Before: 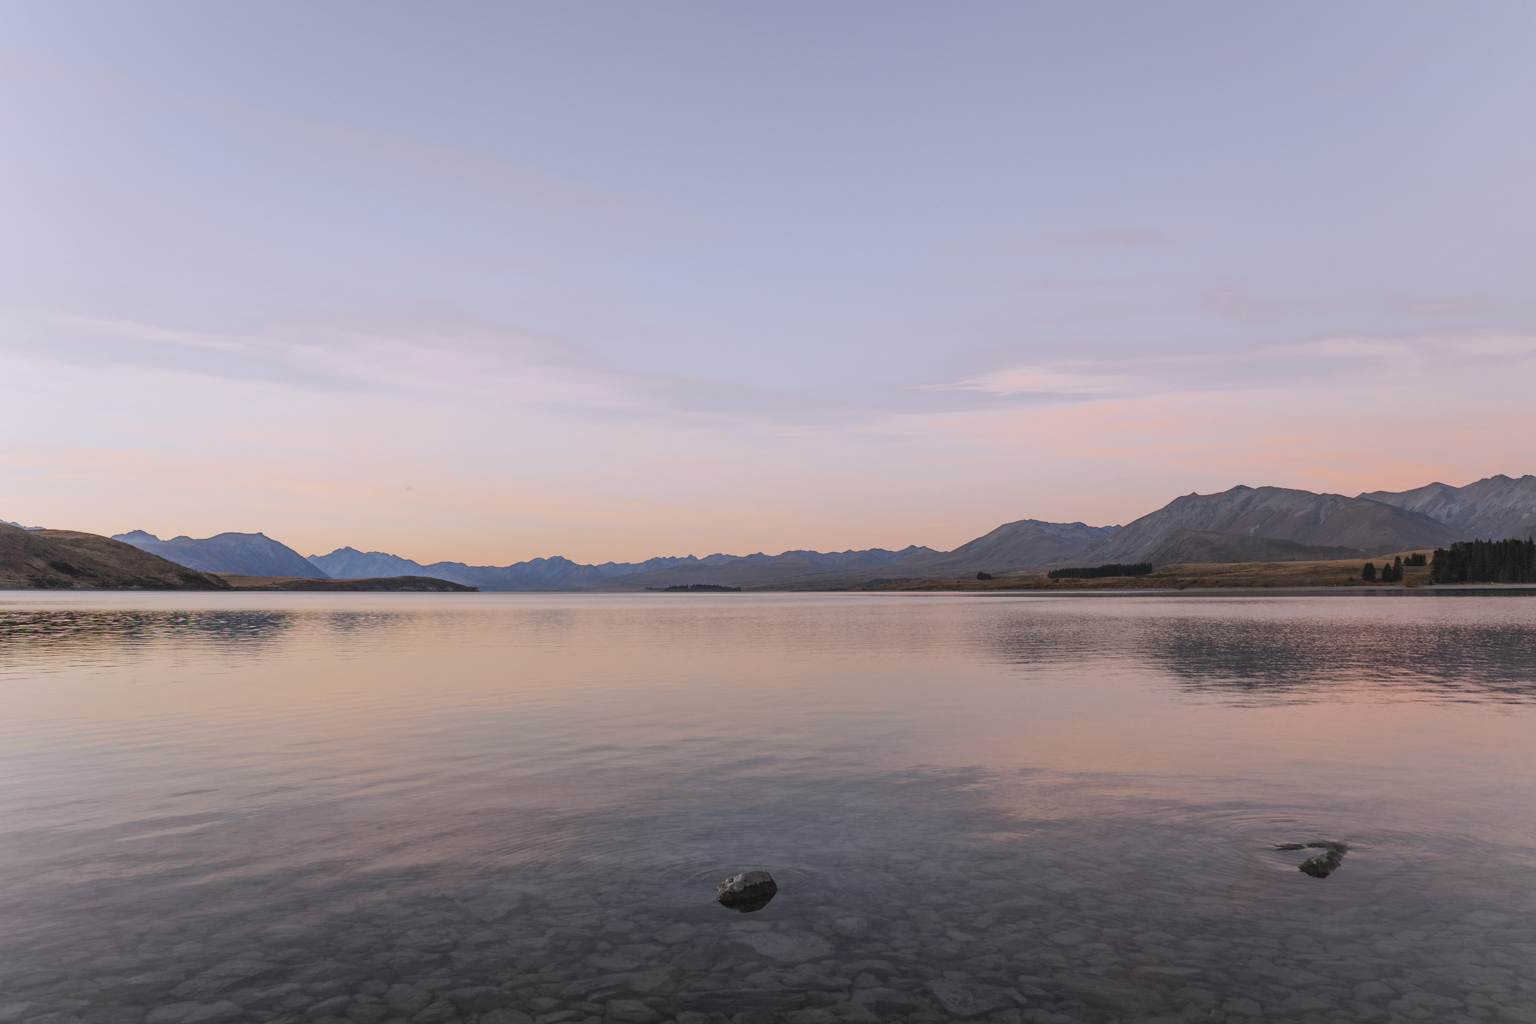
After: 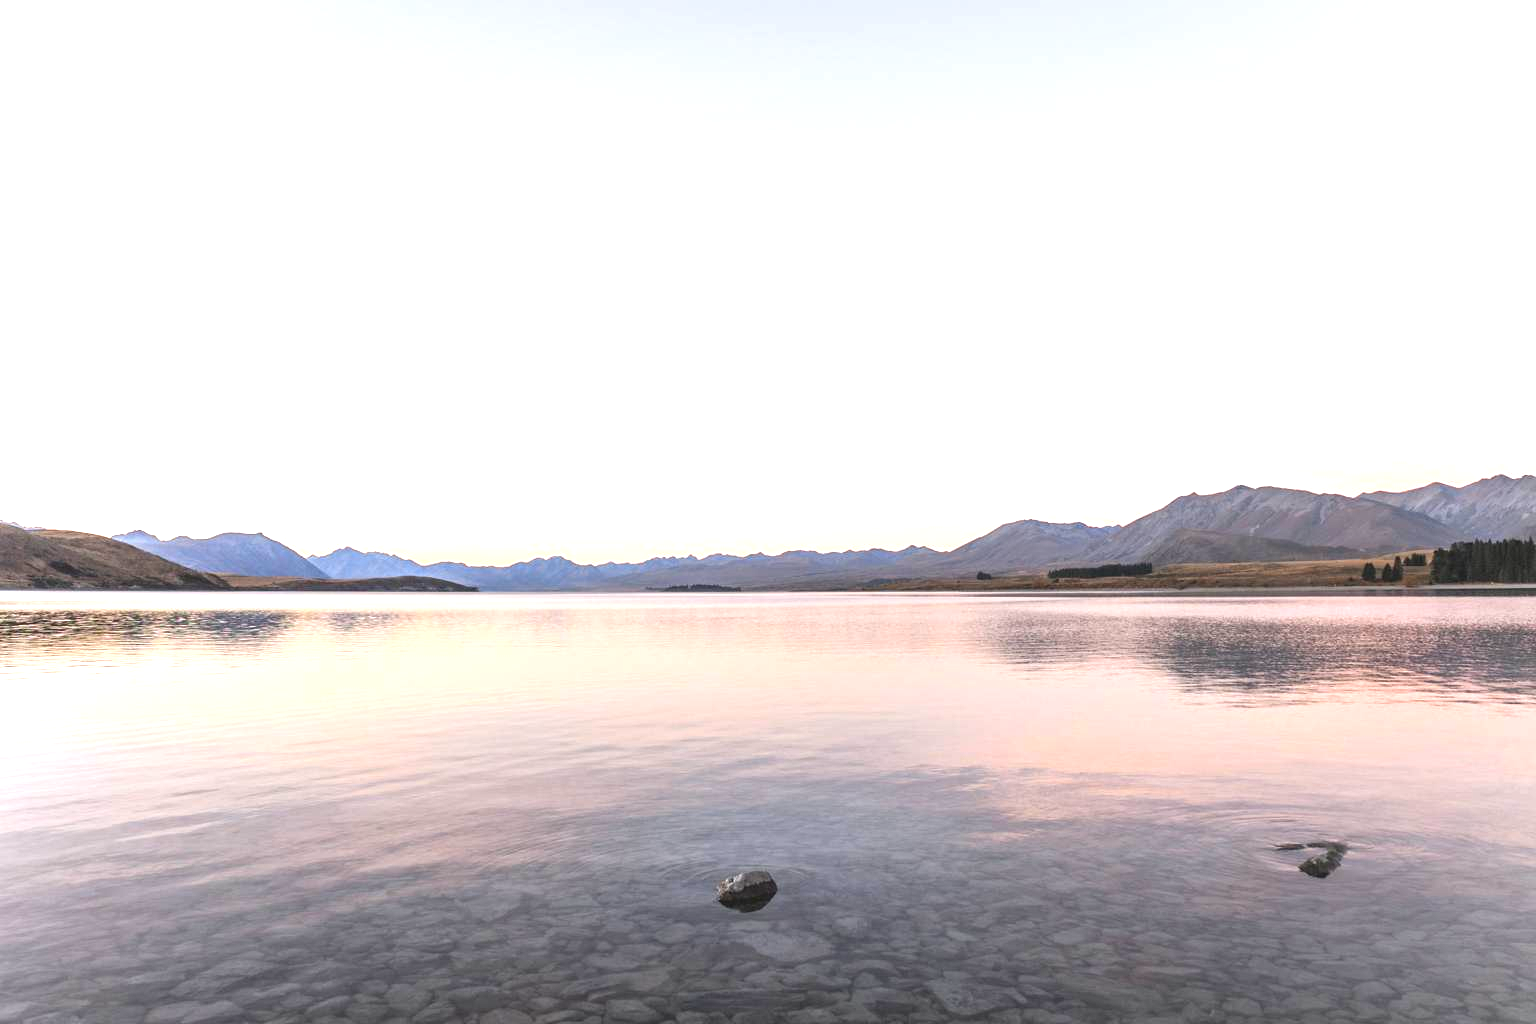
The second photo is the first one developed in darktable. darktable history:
exposure: black level correction 0, exposure 1.447 EV, compensate highlight preservation false
contrast equalizer: y [[0.6 ×6], [0.55 ×6], [0 ×6], [0 ×6], [0 ×6]], mix 0.203
